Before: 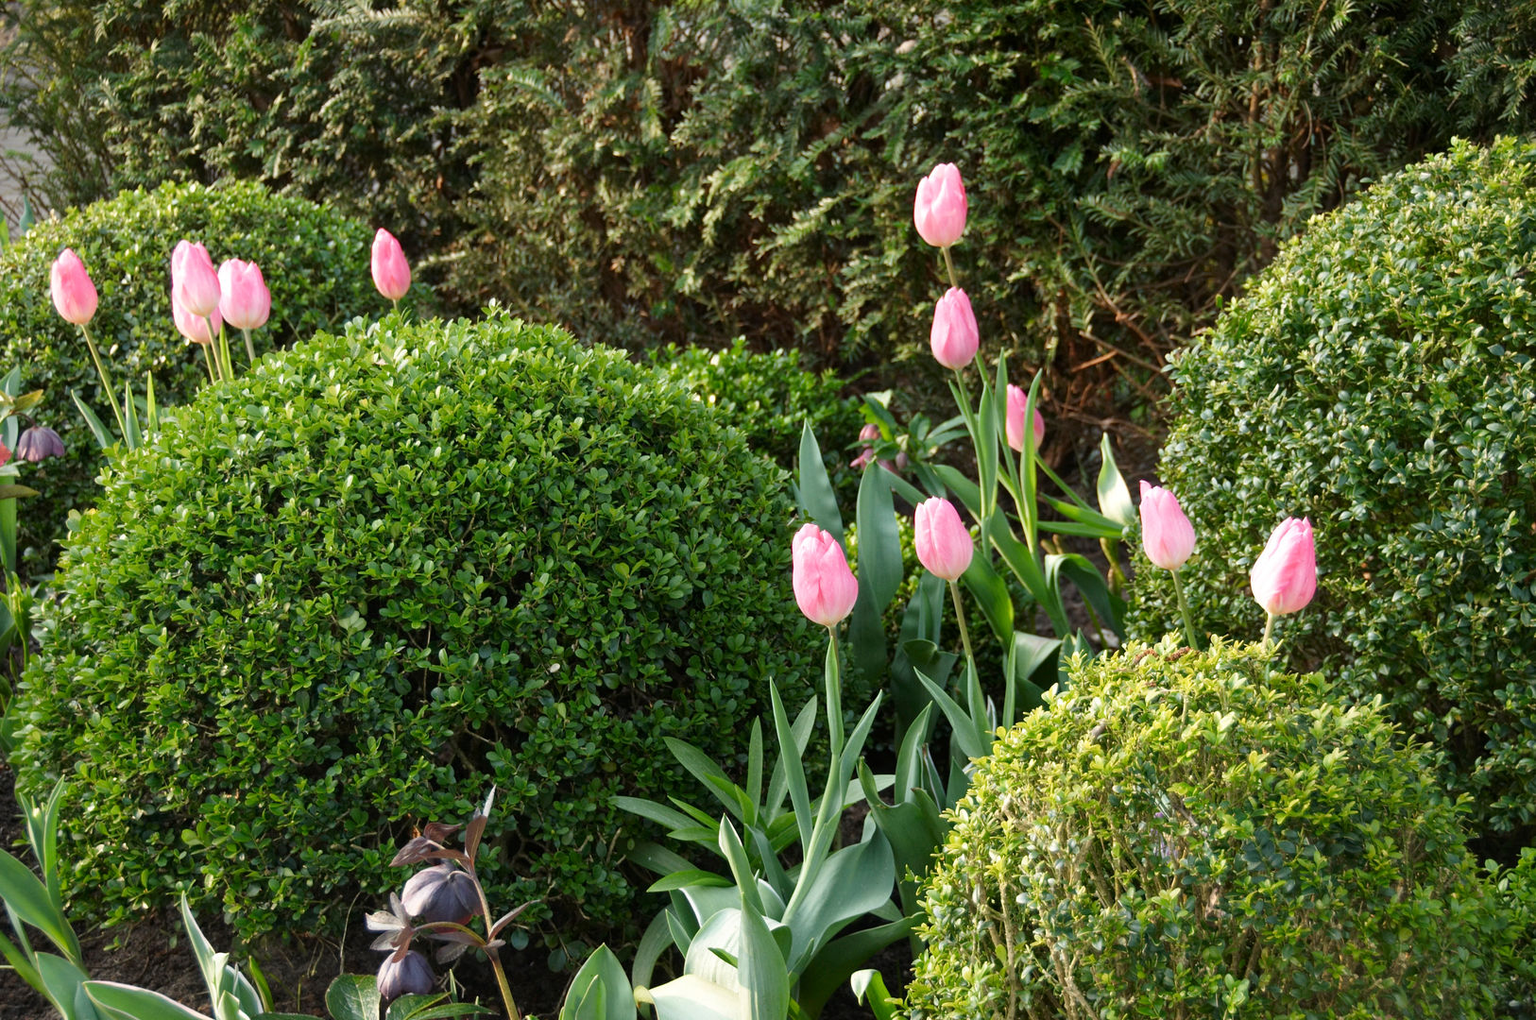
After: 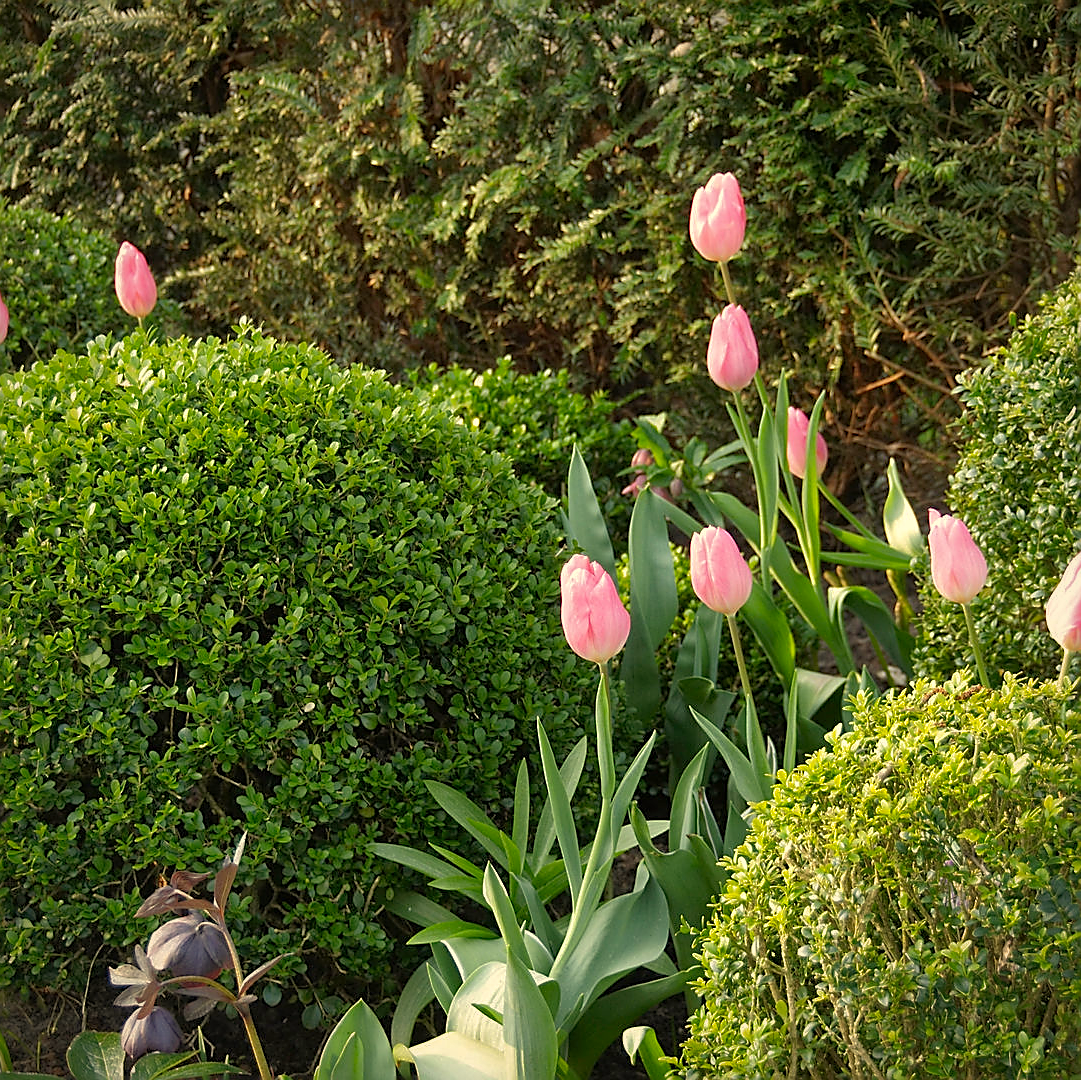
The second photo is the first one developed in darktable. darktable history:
color correction: highlights a* 1.46, highlights b* 17.93
shadows and highlights: on, module defaults
vignetting: brightness -0.301, saturation -0.065, automatic ratio true
crop: left 17.135%, right 16.376%
sharpen: radius 1.415, amount 1.234, threshold 0.705
